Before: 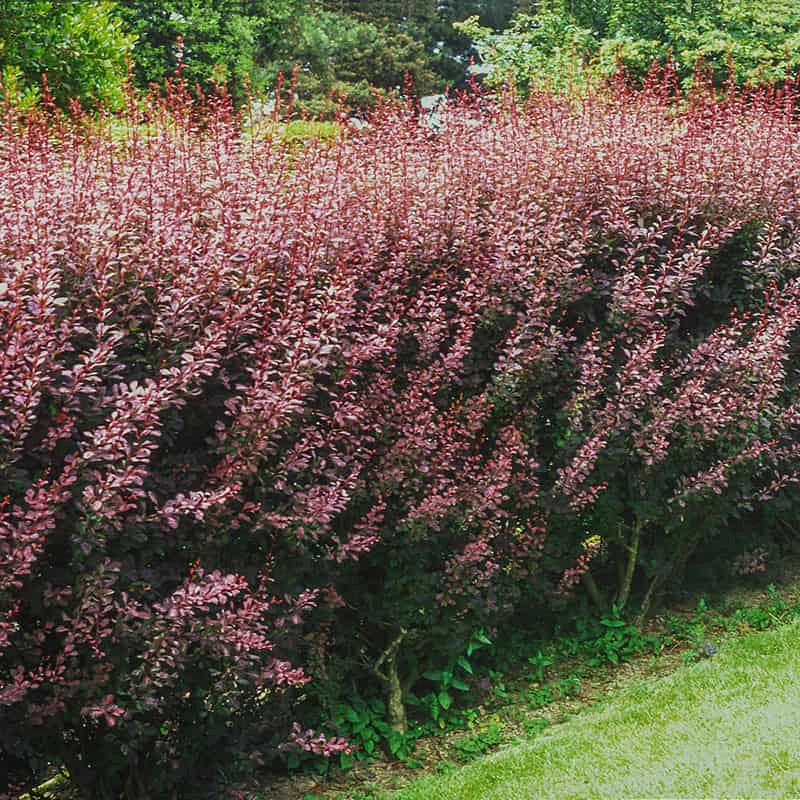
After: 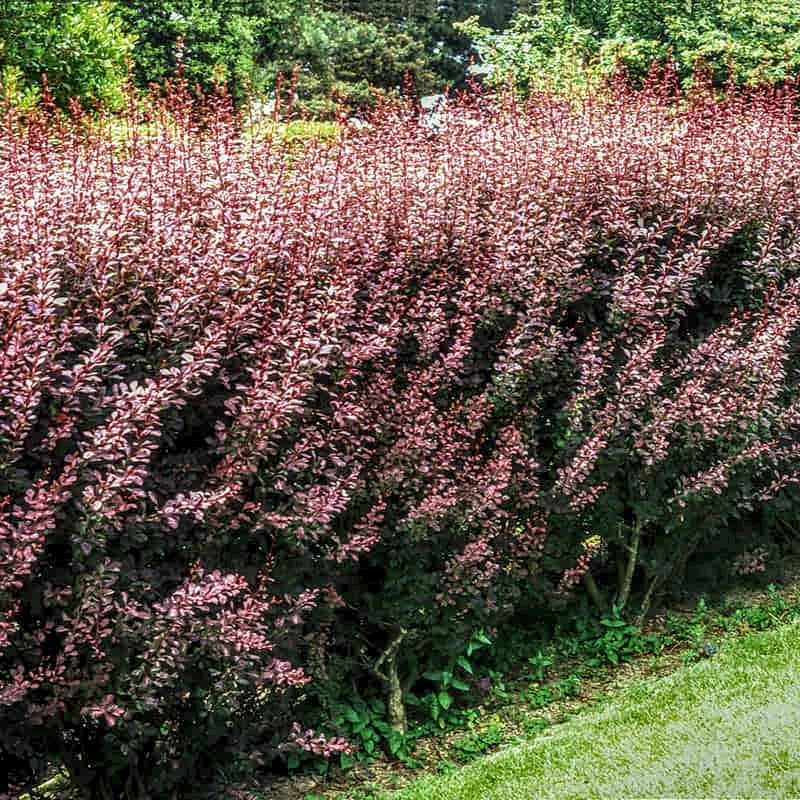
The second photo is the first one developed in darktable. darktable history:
local contrast: highlights 3%, shadows 4%, detail 182%
